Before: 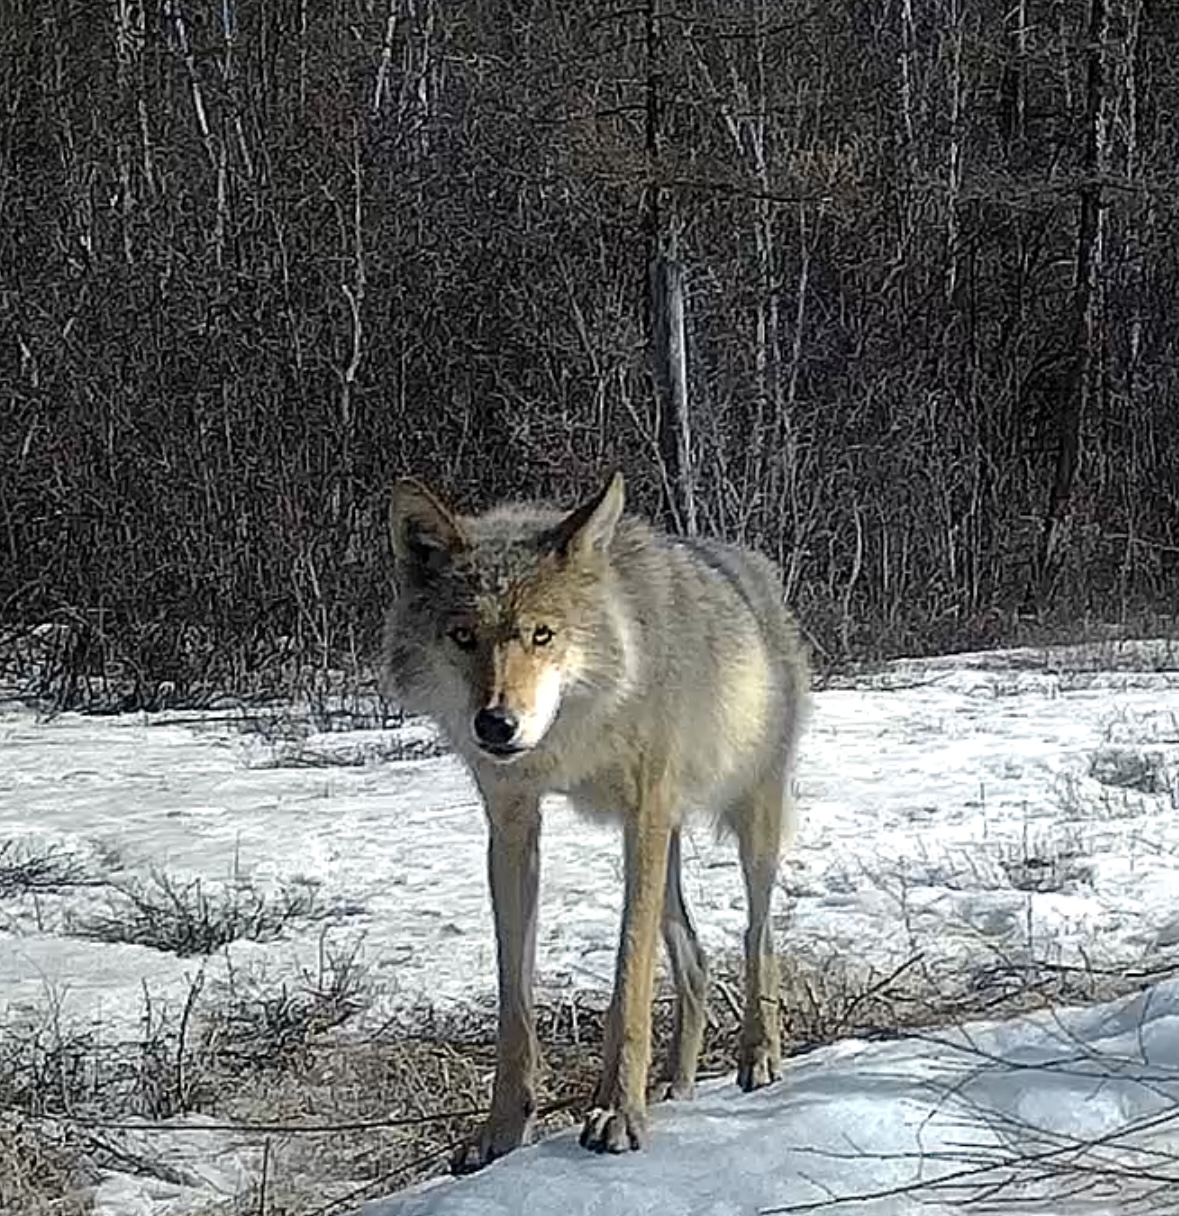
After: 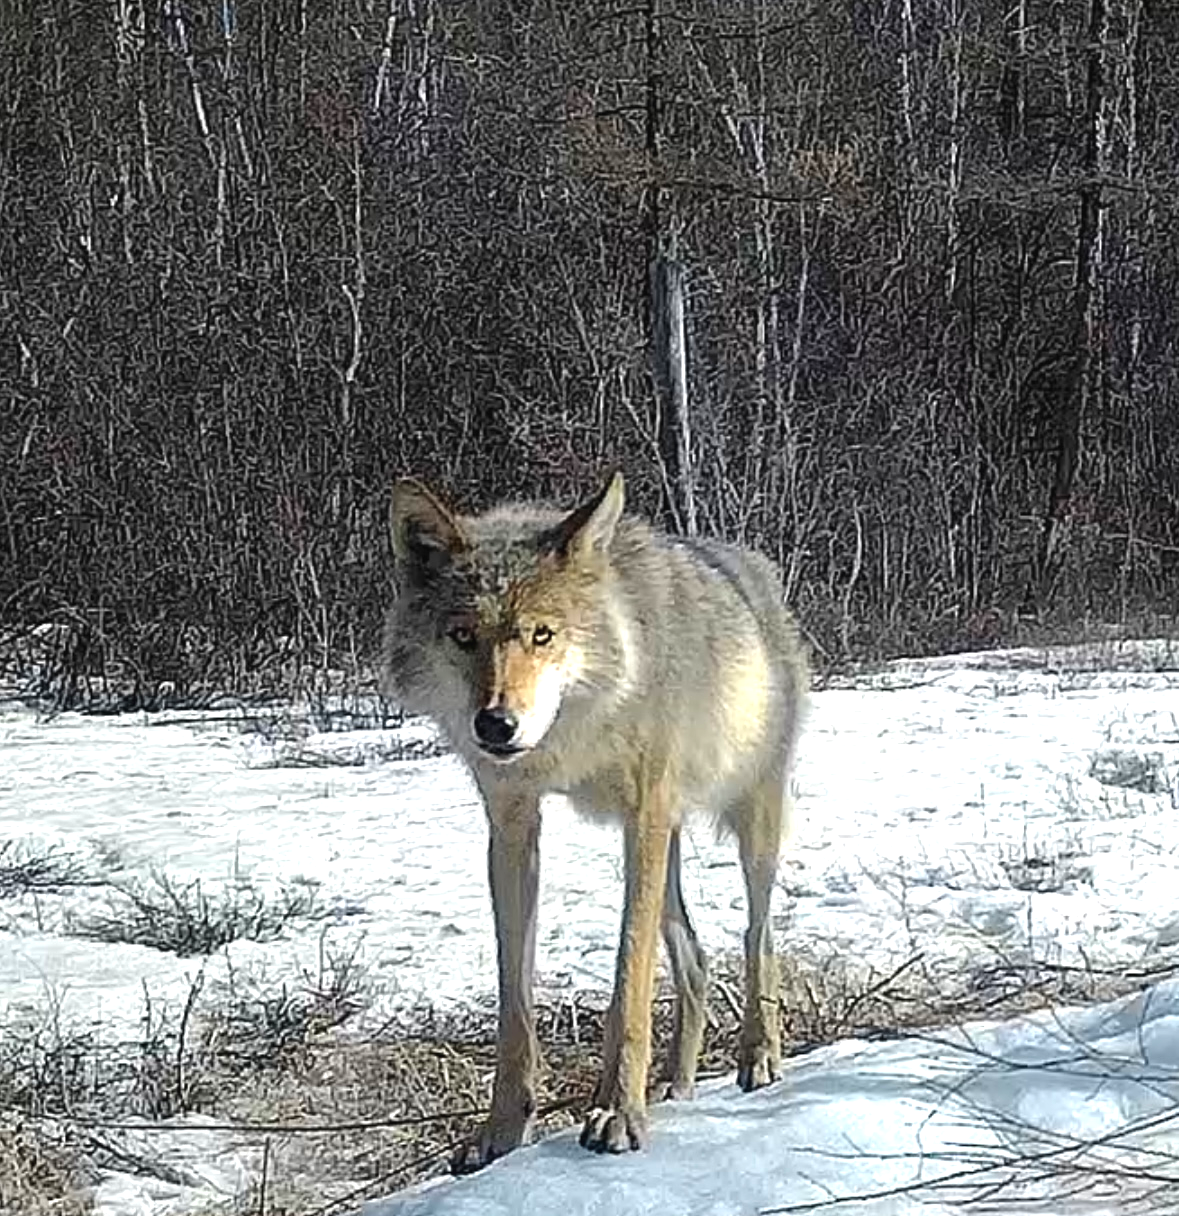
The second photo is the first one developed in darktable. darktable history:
exposure: black level correction -0.002, exposure 0.538 EV, compensate highlight preservation false
